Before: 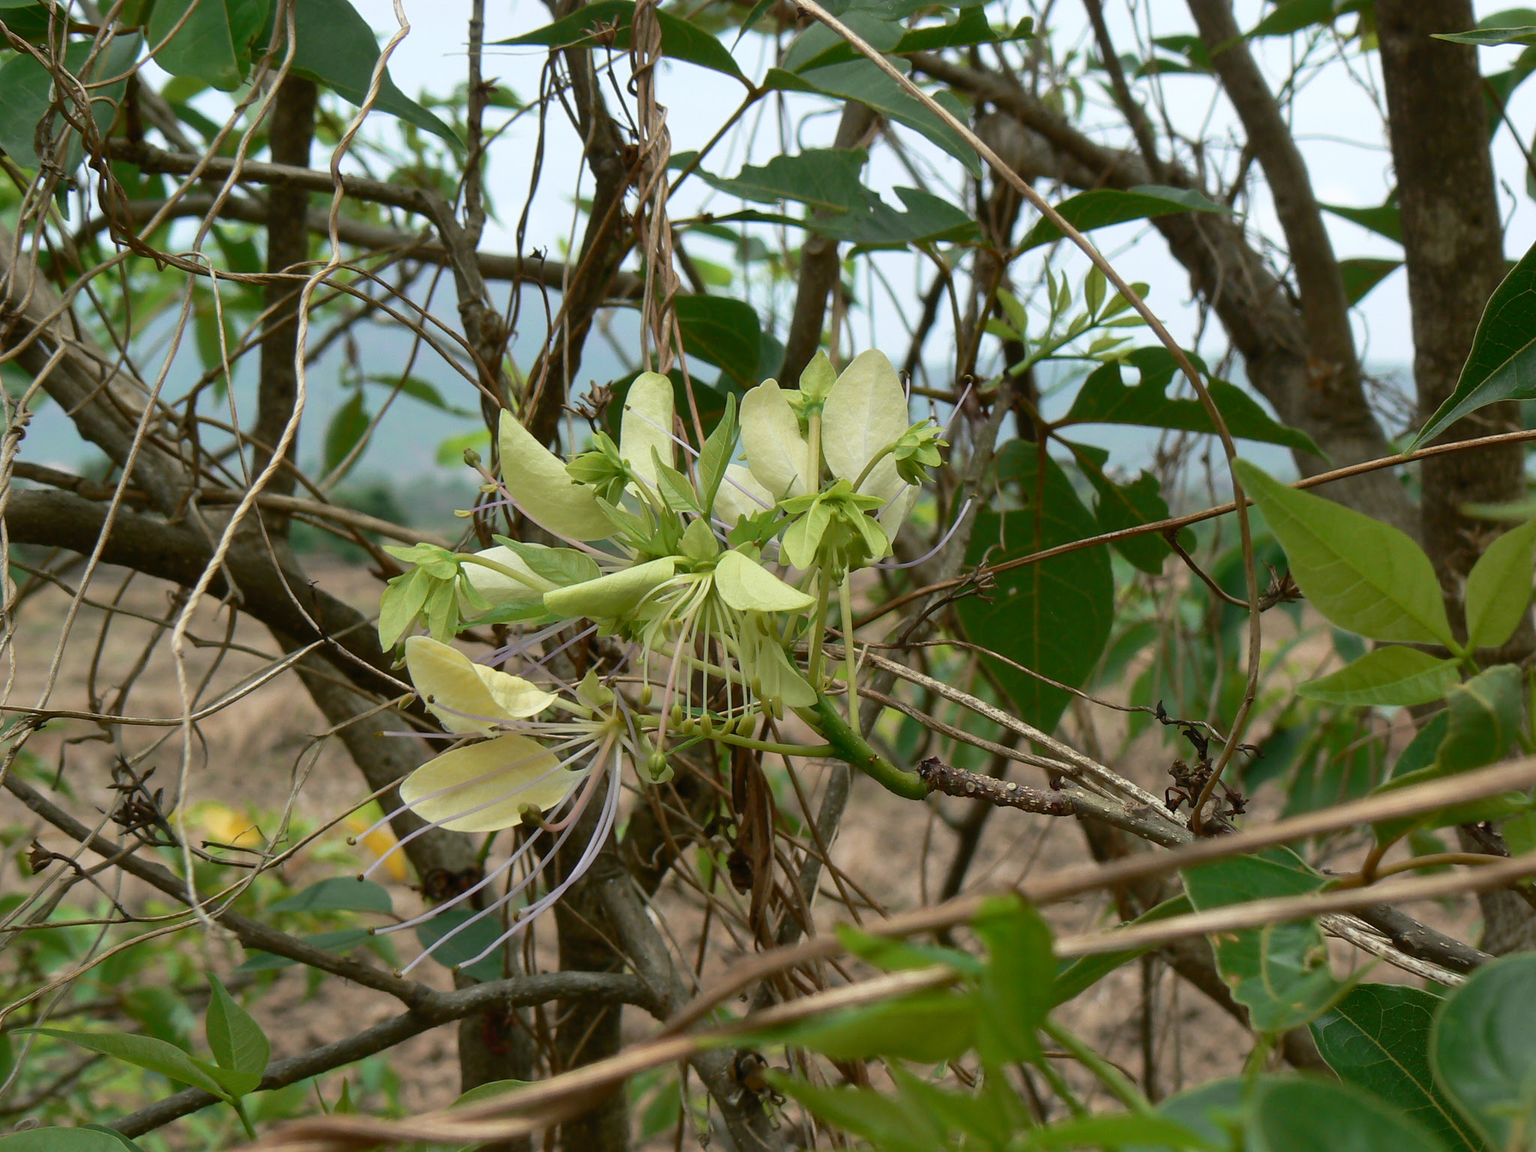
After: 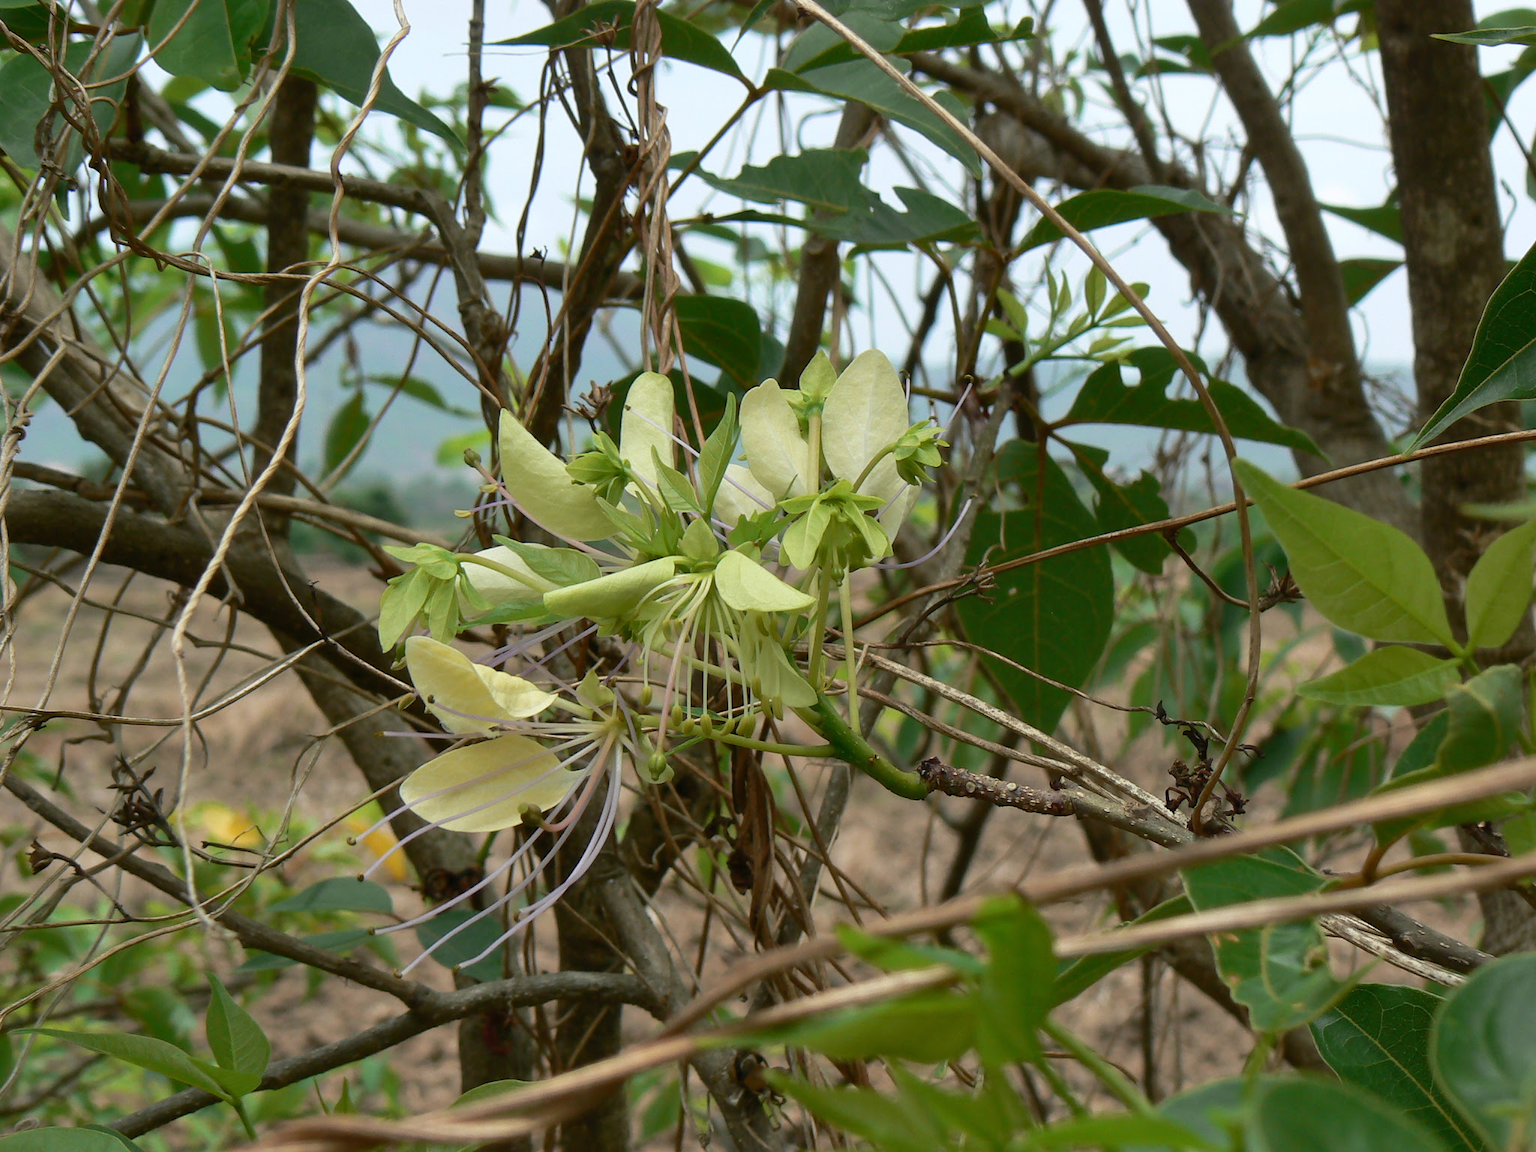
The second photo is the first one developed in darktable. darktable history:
shadows and highlights: shadows 29.6, highlights -30.33, low approximation 0.01, soften with gaussian
